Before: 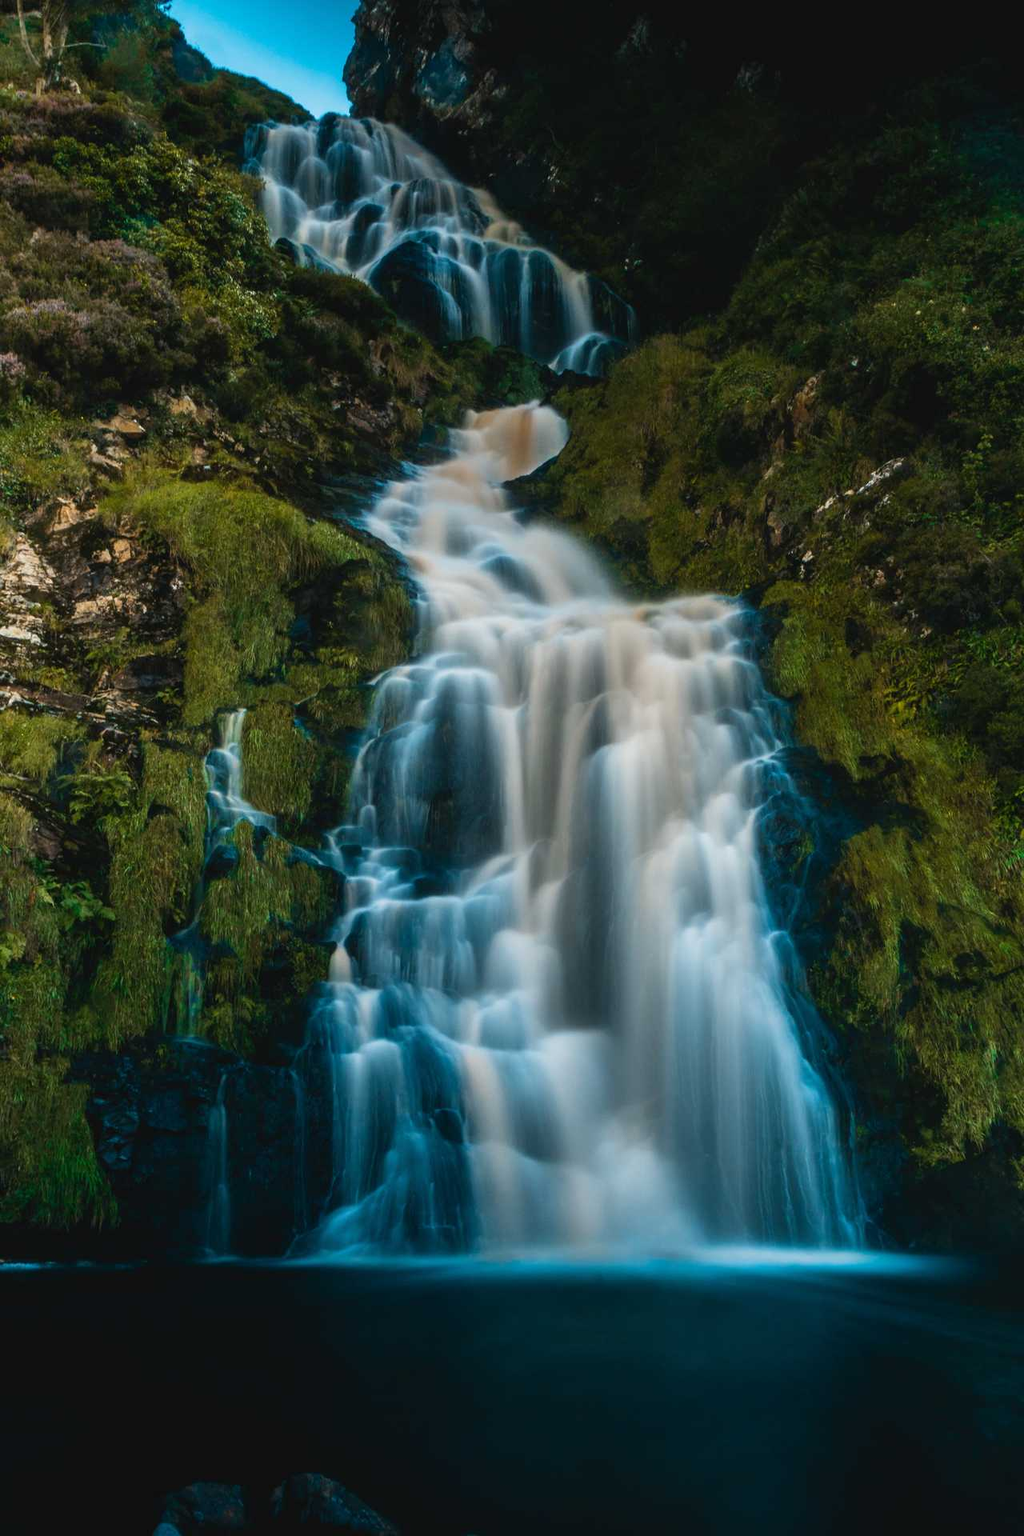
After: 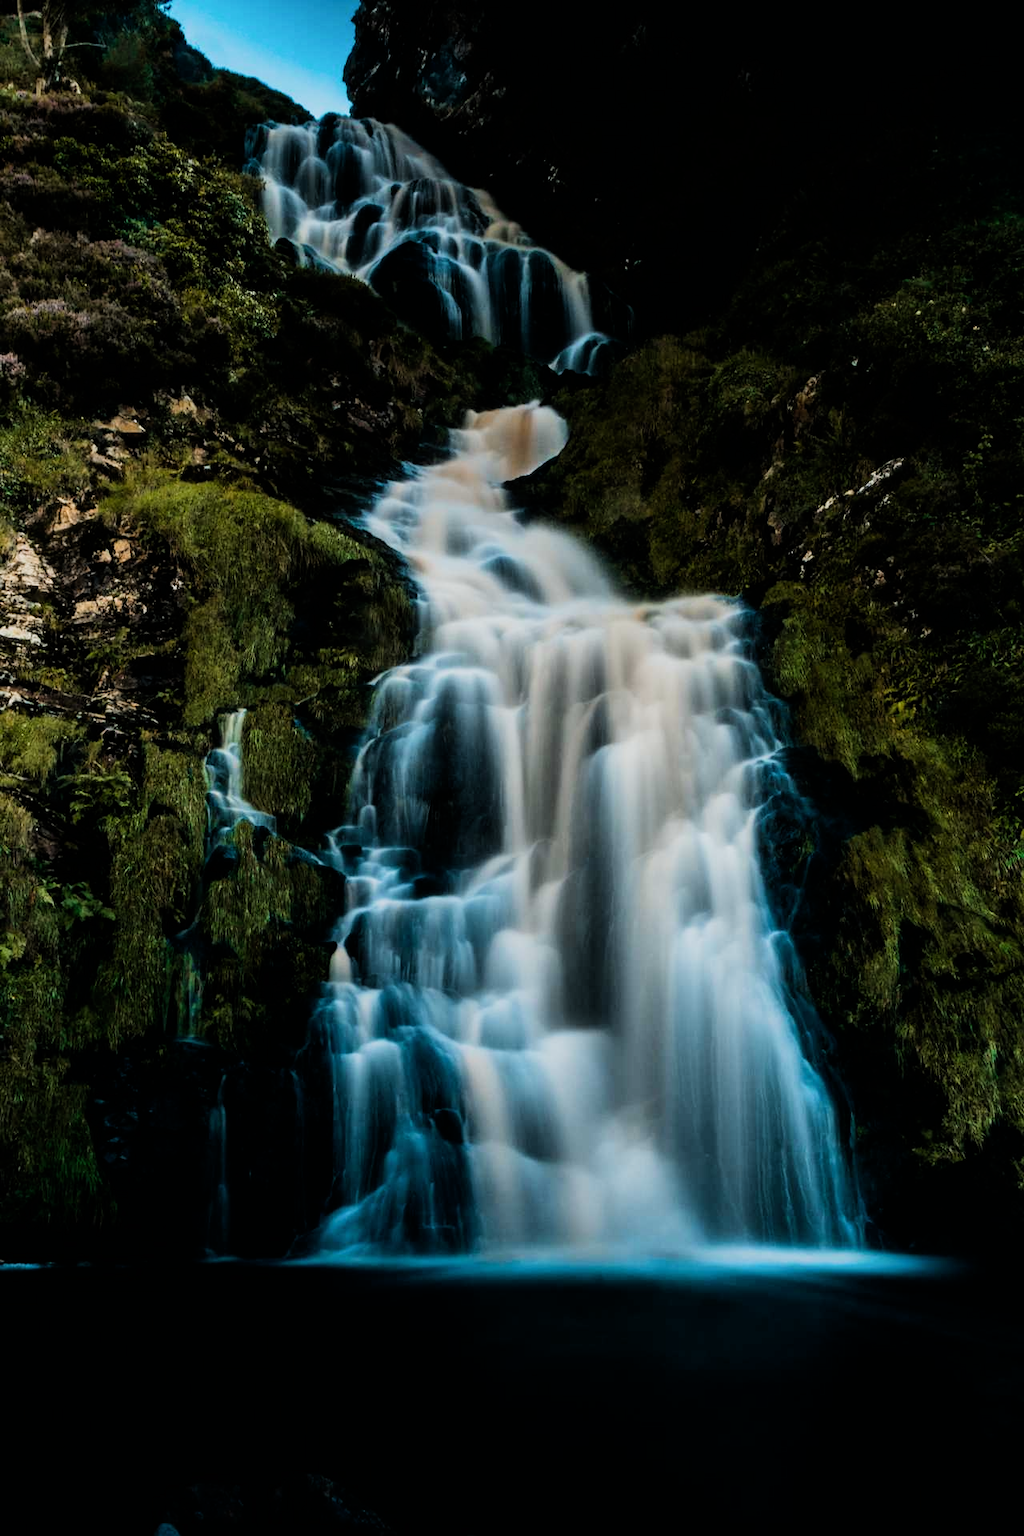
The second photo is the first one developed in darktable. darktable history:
color correction: highlights a* -0.199, highlights b* -0.083
filmic rgb: black relative exposure -5.14 EV, white relative exposure 3.53 EV, hardness 3.16, contrast 1.407, highlights saturation mix -49.38%
